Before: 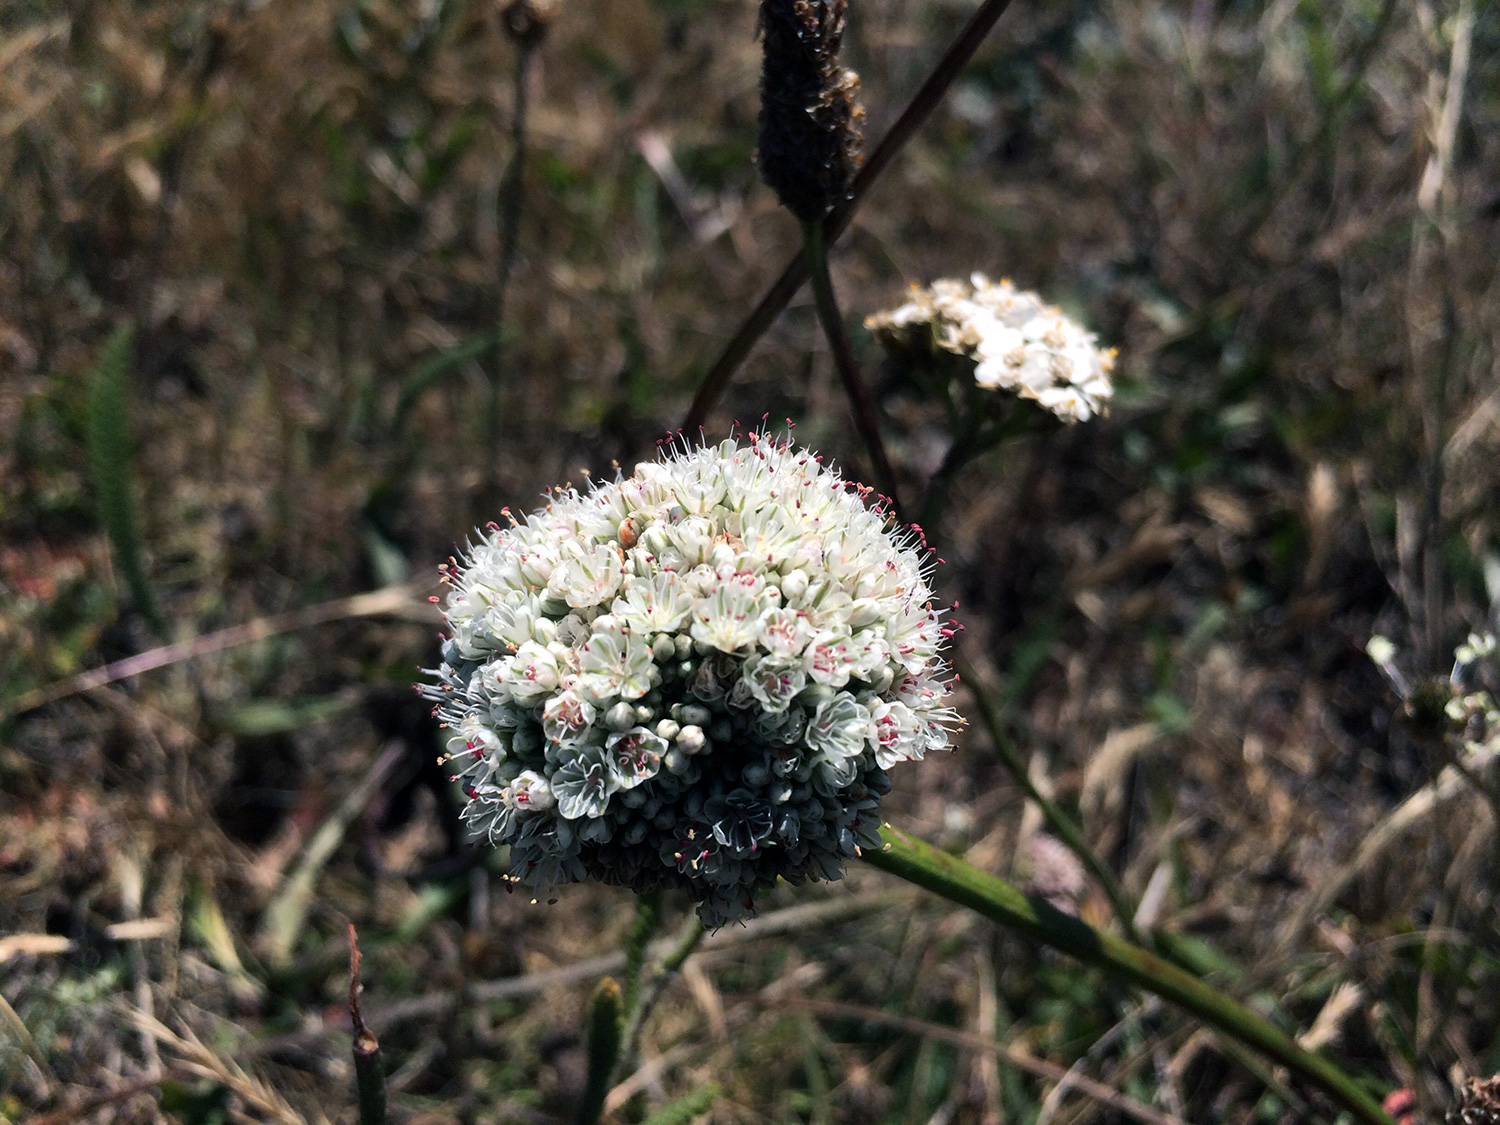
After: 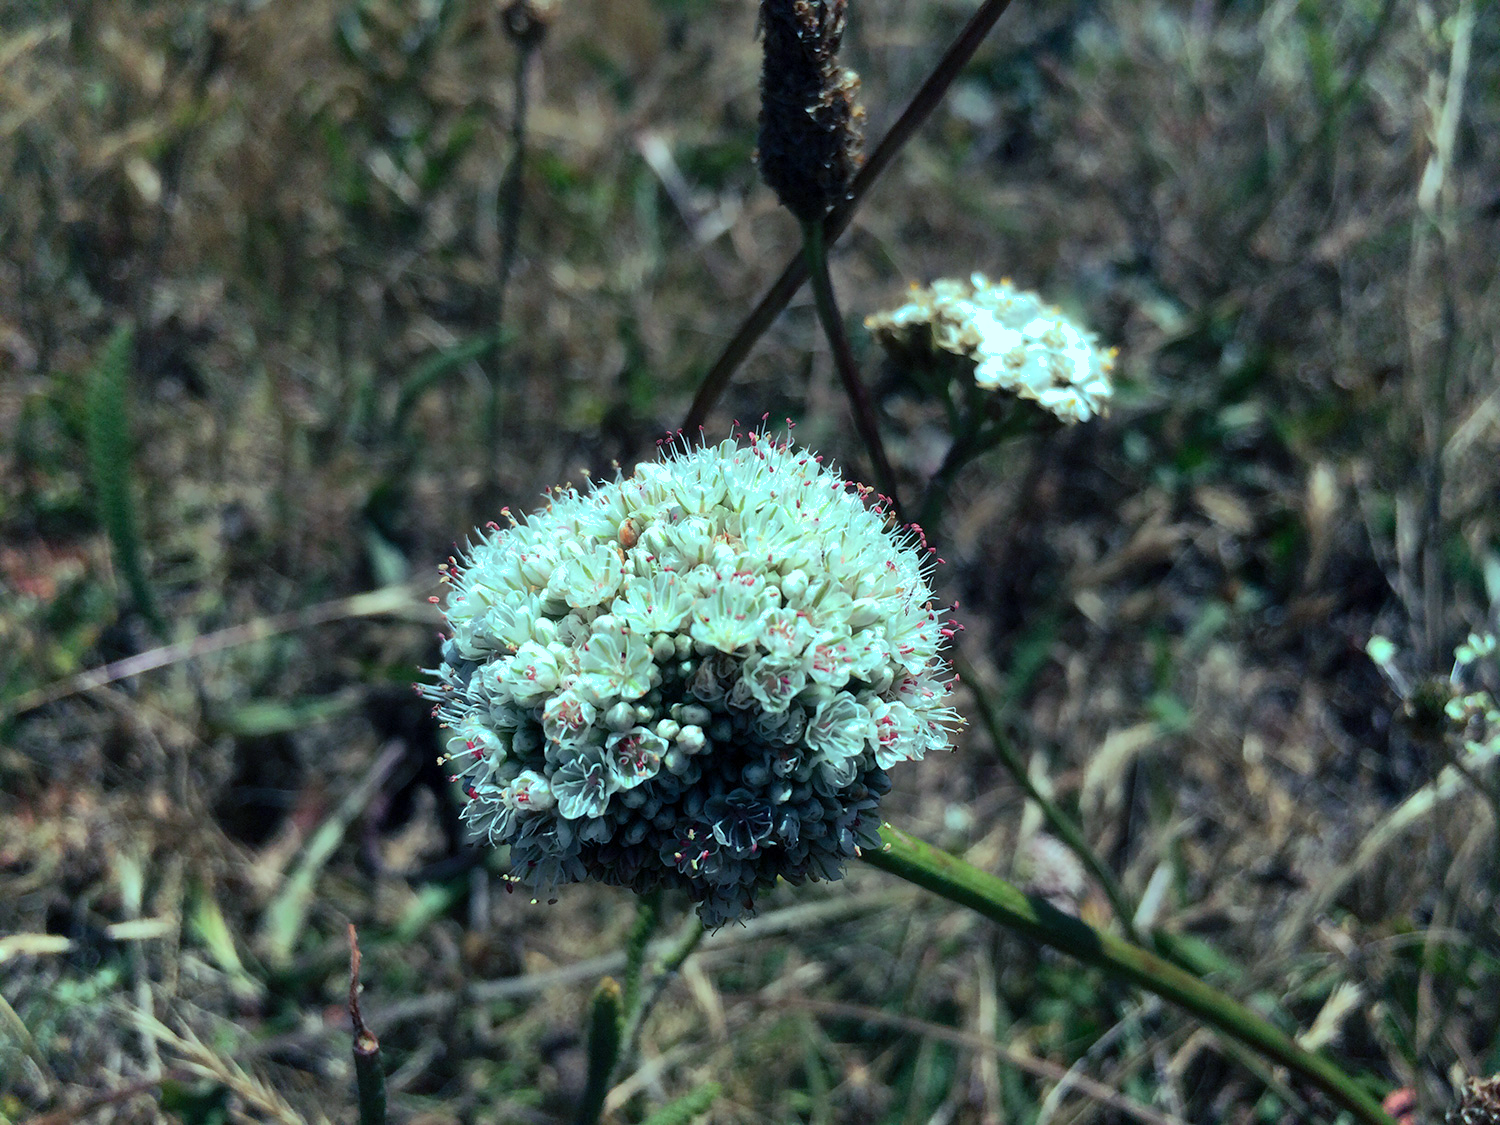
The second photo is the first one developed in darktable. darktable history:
color balance rgb: shadows lift › chroma 7.23%, shadows lift › hue 246.48°, highlights gain › chroma 5.38%, highlights gain › hue 196.93°, white fulcrum 1 EV
contrast brightness saturation: contrast 0.15, brightness 0.05
shadows and highlights: on, module defaults
